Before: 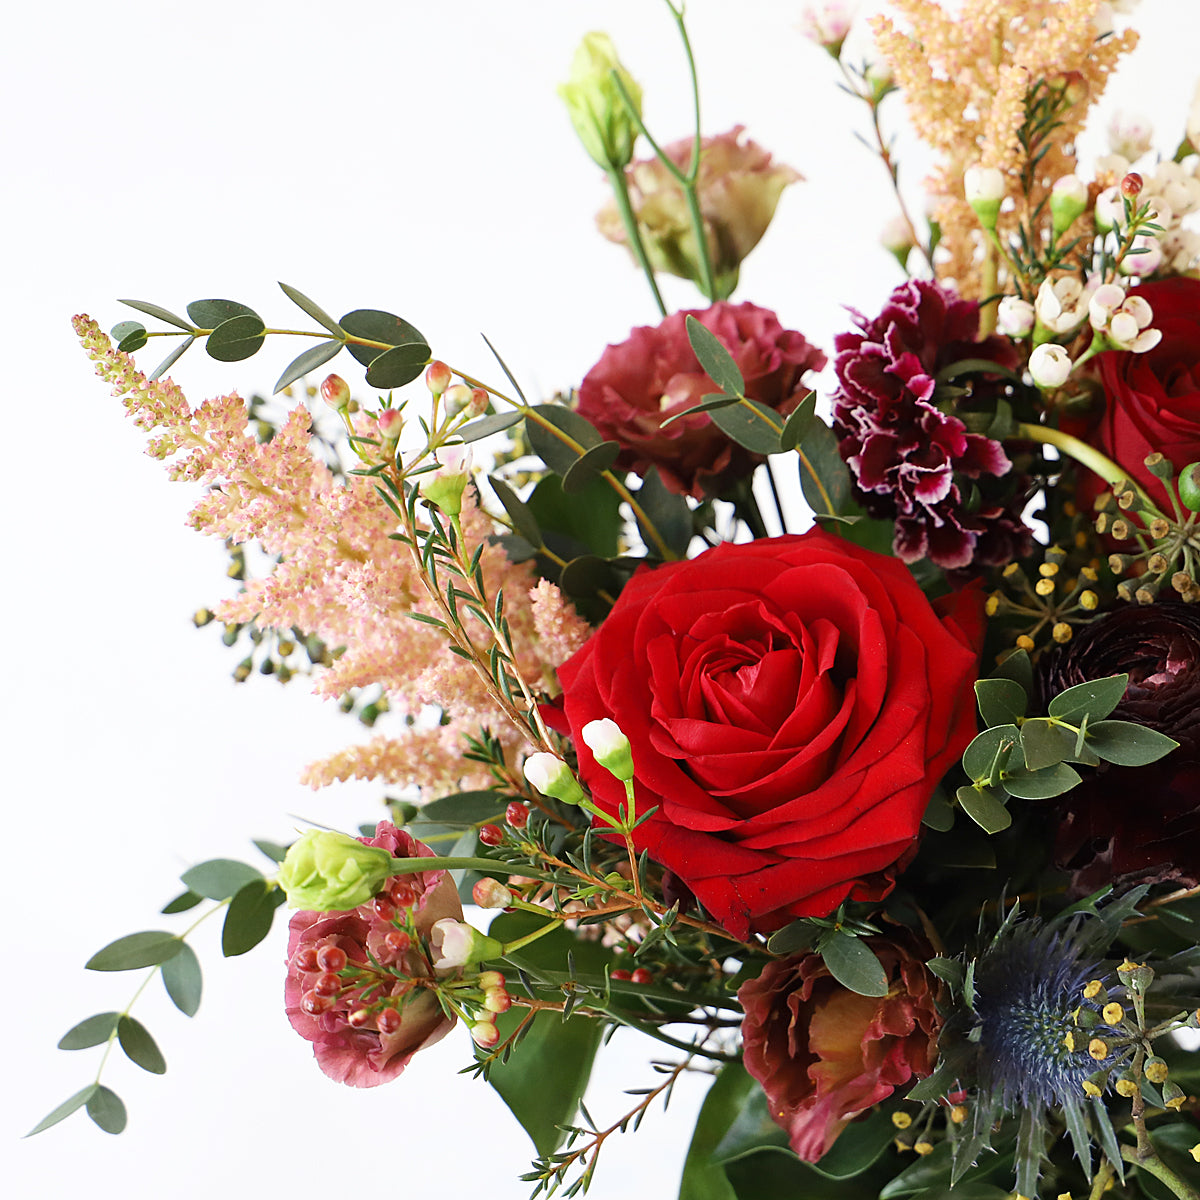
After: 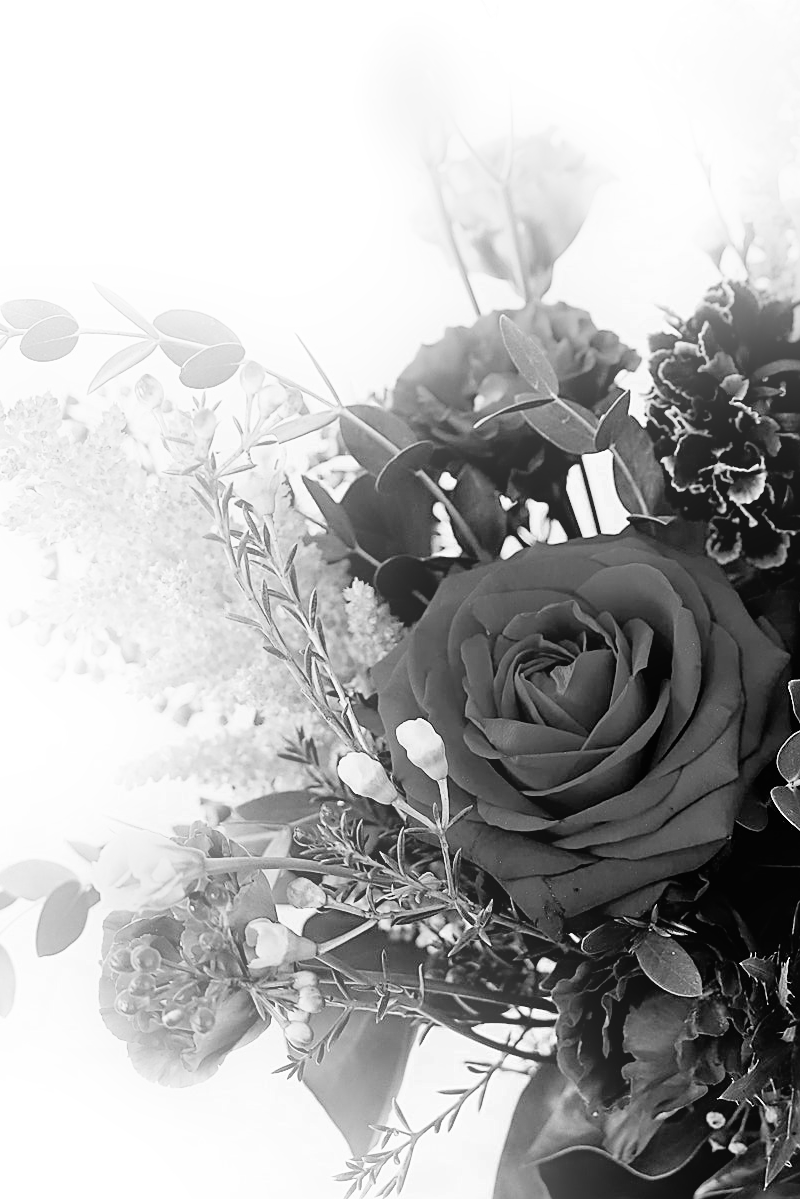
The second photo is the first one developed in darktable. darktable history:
sharpen: on, module defaults
exposure: black level correction 0.002, exposure -0.1 EV, compensate highlight preservation false
monochrome: on, module defaults
color zones: curves: ch0 [(0, 0.5) (0.143, 0.5) (0.286, 0.5) (0.429, 0.5) (0.571, 0.5) (0.714, 0.476) (0.857, 0.5) (1, 0.5)]; ch2 [(0, 0.5) (0.143, 0.5) (0.286, 0.5) (0.429, 0.5) (0.571, 0.5) (0.714, 0.487) (0.857, 0.5) (1, 0.5)]
filmic rgb: threshold 3 EV, hardness 4.17, latitude 50%, contrast 1.1, preserve chrominance max RGB, color science v6 (2022), contrast in shadows safe, contrast in highlights safe, enable highlight reconstruction true
bloom: on, module defaults
crop and rotate: left 15.546%, right 17.787%
color balance rgb: linear chroma grading › global chroma 20%, perceptual saturation grading › global saturation 65%, perceptual saturation grading › highlights 50%, perceptual saturation grading › shadows 30%, perceptual brilliance grading › global brilliance 12%, perceptual brilliance grading › highlights 15%, global vibrance 20%
